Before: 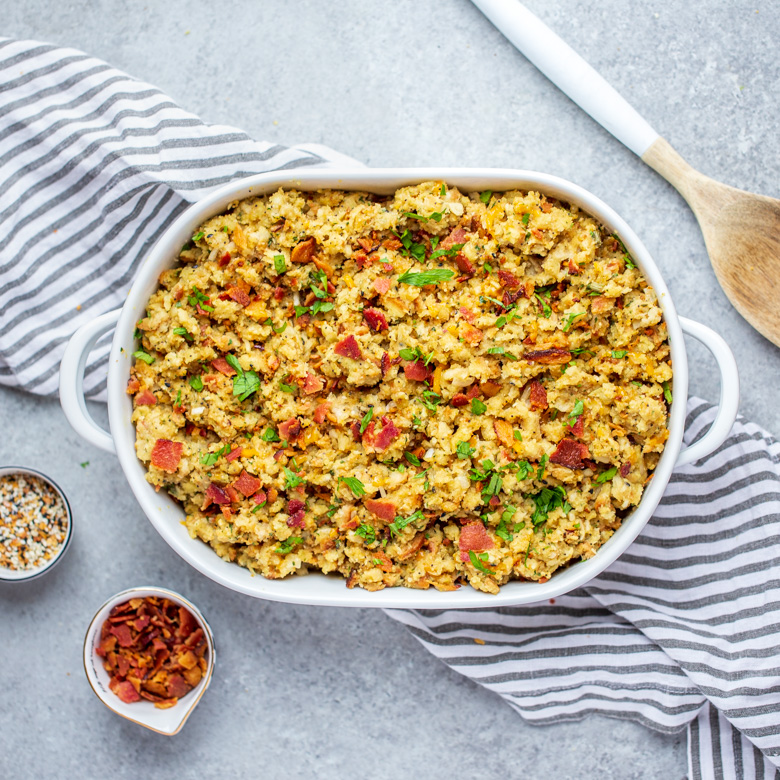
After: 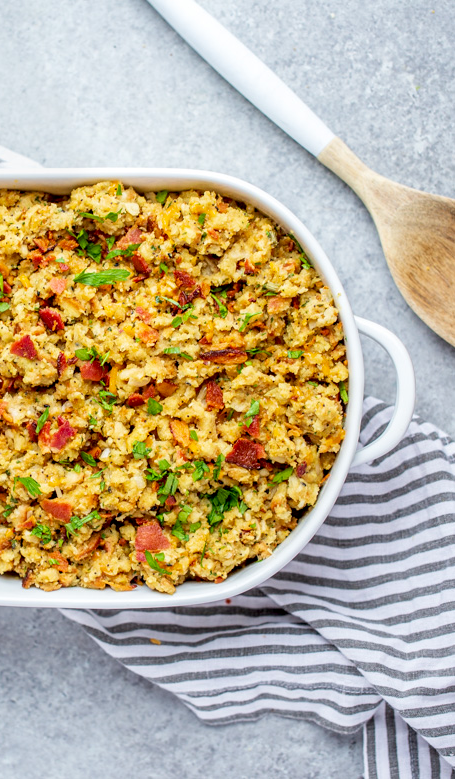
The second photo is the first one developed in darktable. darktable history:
exposure: black level correction 0.009, compensate highlight preservation false
crop: left 41.6%
